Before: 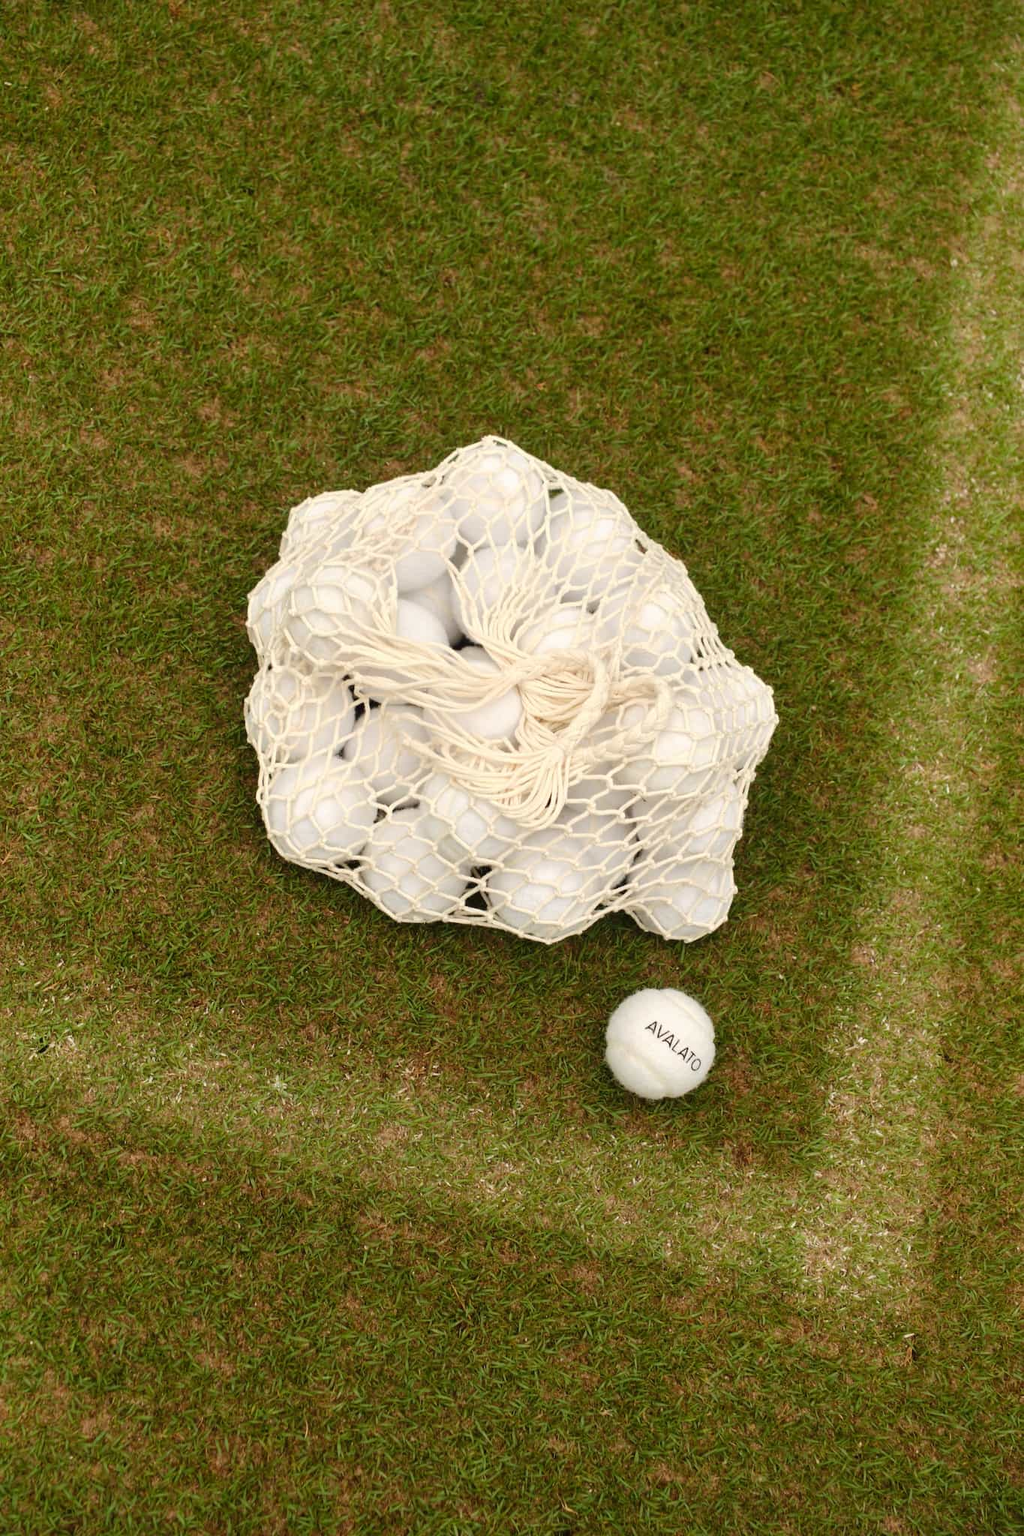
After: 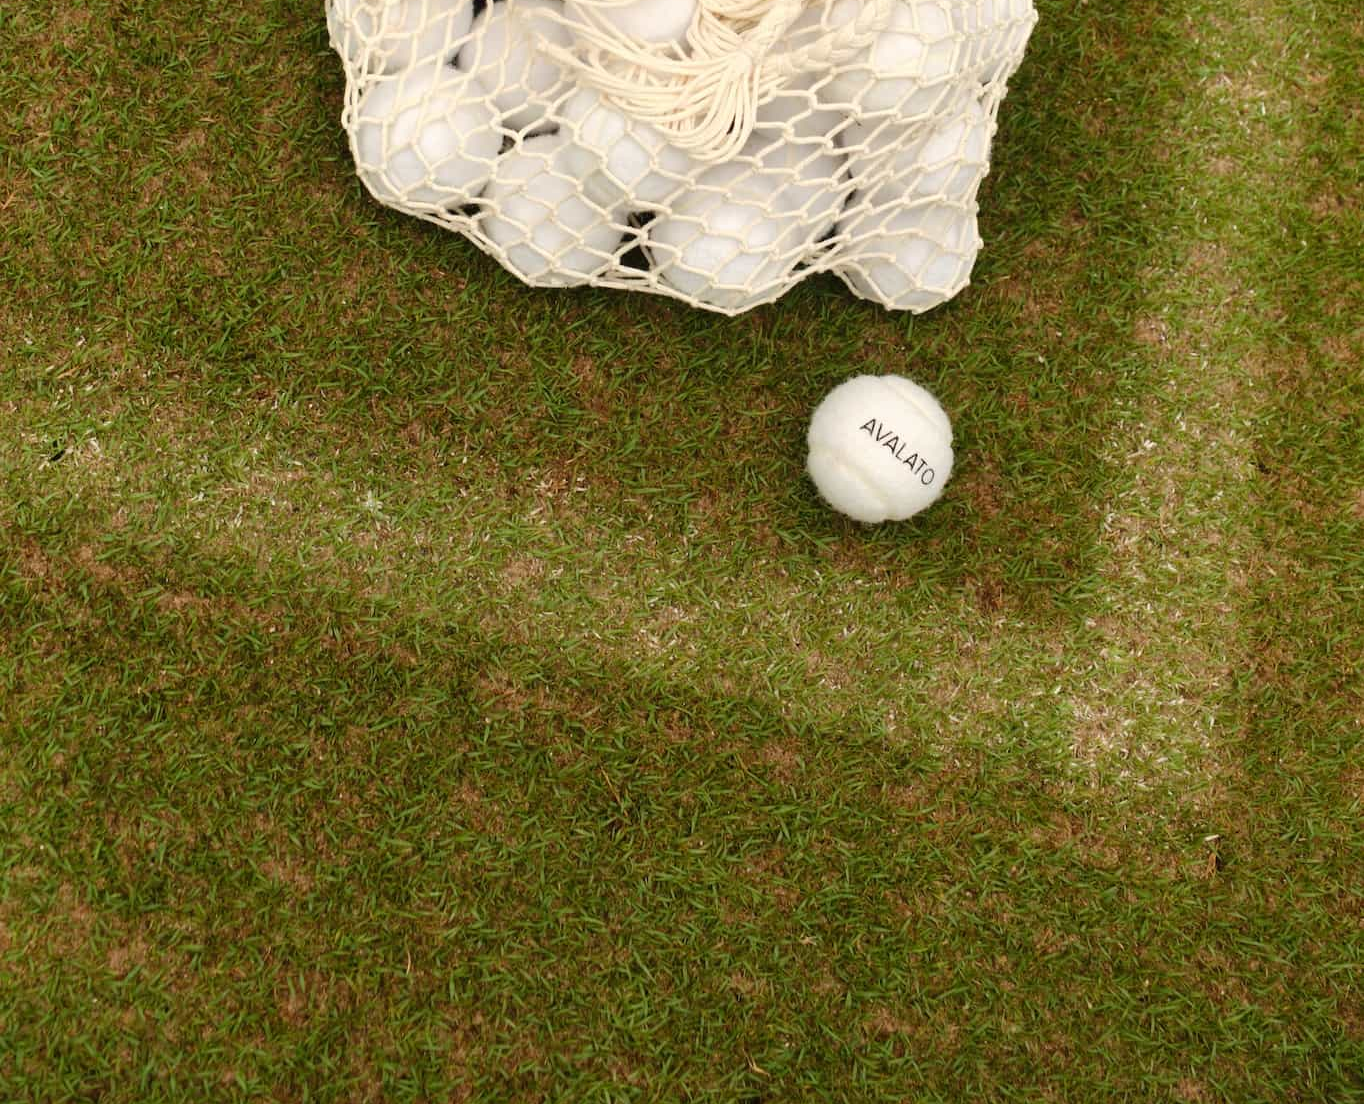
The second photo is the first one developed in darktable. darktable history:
crop and rotate: top 46.065%, right 0.058%
